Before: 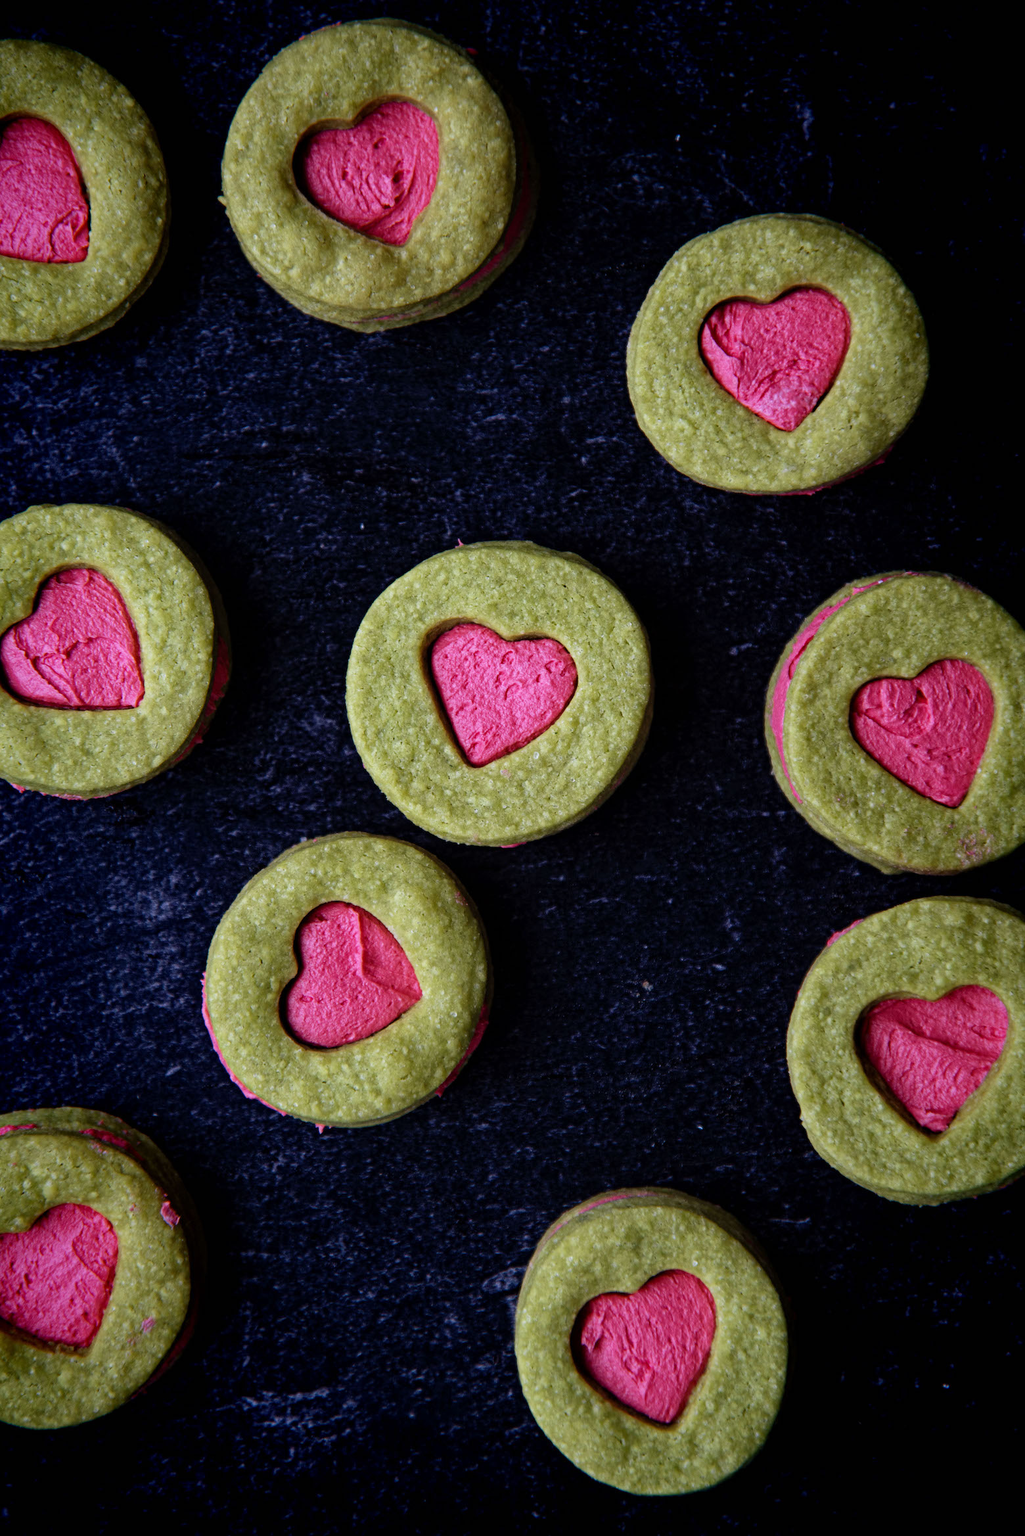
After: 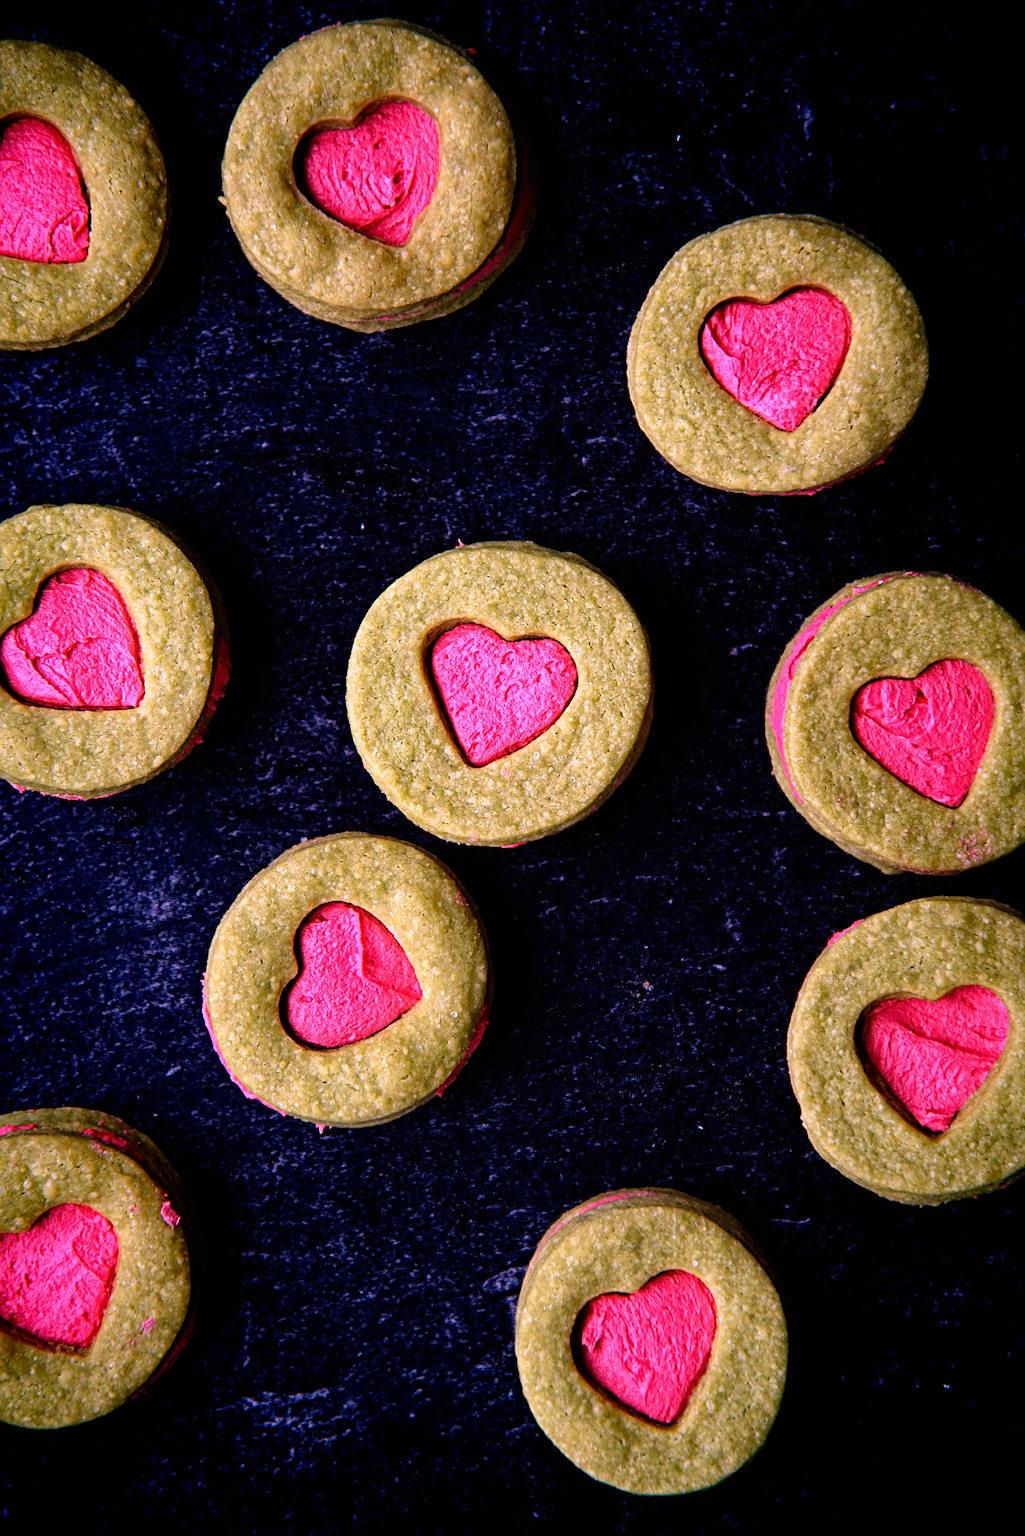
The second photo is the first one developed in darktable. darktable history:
sharpen: on, module defaults
exposure: black level correction 0, exposure 0.3 EV, compensate highlight preservation false
color balance: mode lift, gamma, gain (sRGB)
white balance: red 1.188, blue 1.11
